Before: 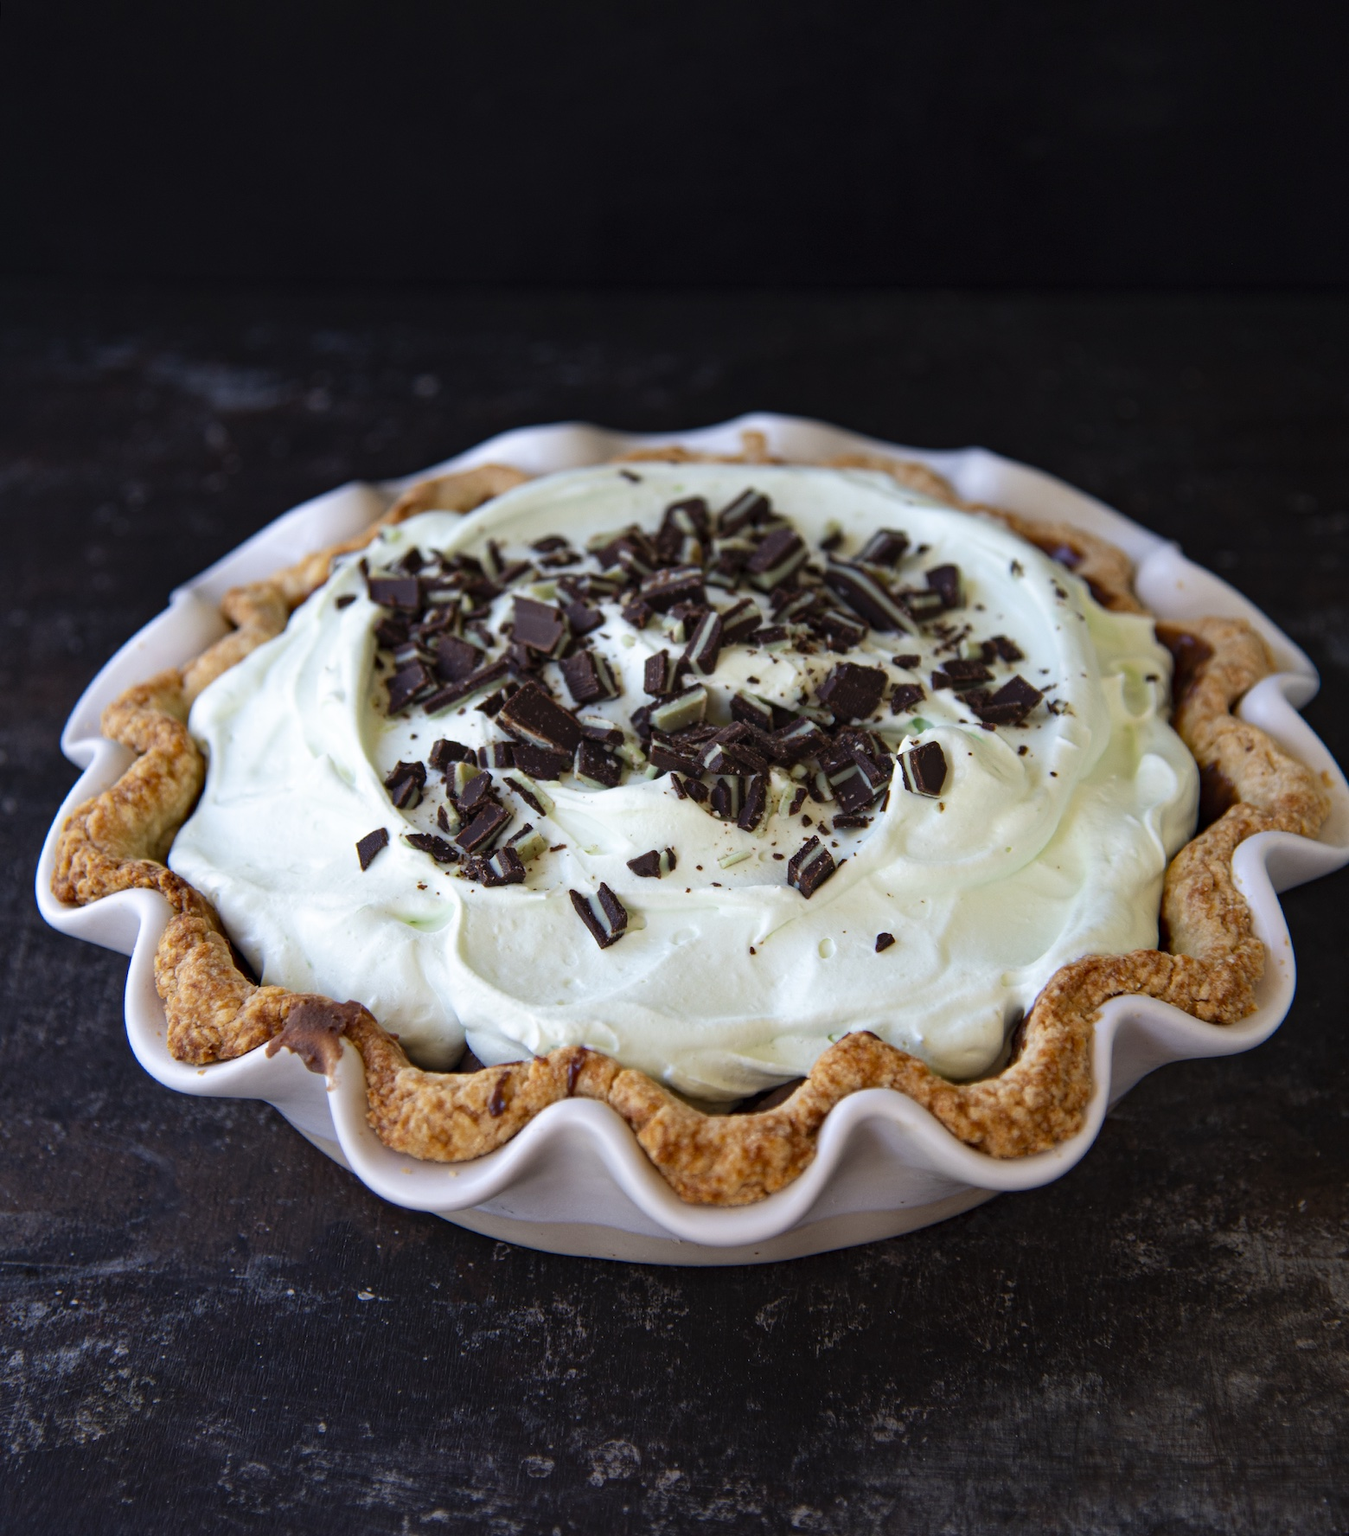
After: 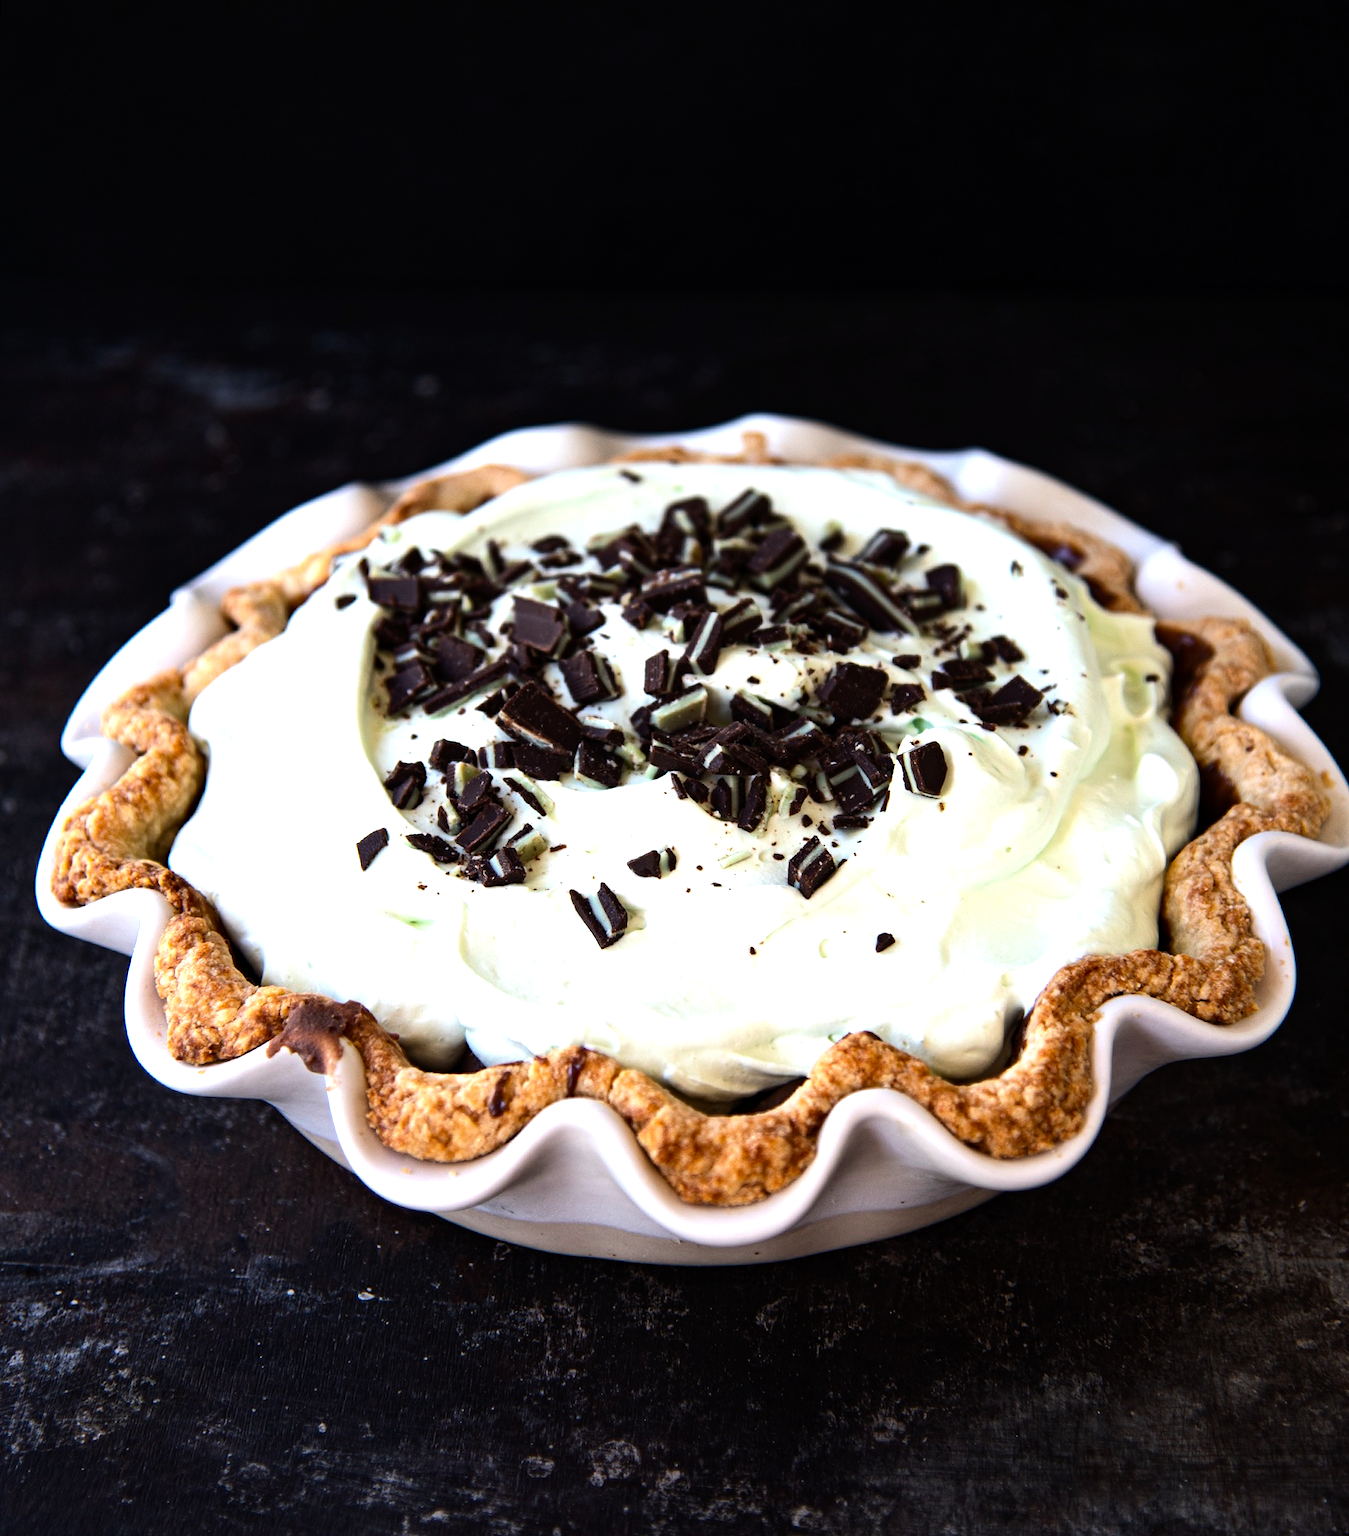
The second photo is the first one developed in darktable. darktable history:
tone equalizer: -8 EV -1.08 EV, -7 EV -1.01 EV, -6 EV -0.867 EV, -5 EV -0.578 EV, -3 EV 0.578 EV, -2 EV 0.867 EV, -1 EV 1.01 EV, +0 EV 1.08 EV, edges refinement/feathering 500, mask exposure compensation -1.57 EV, preserve details no
exposure: compensate highlight preservation false
